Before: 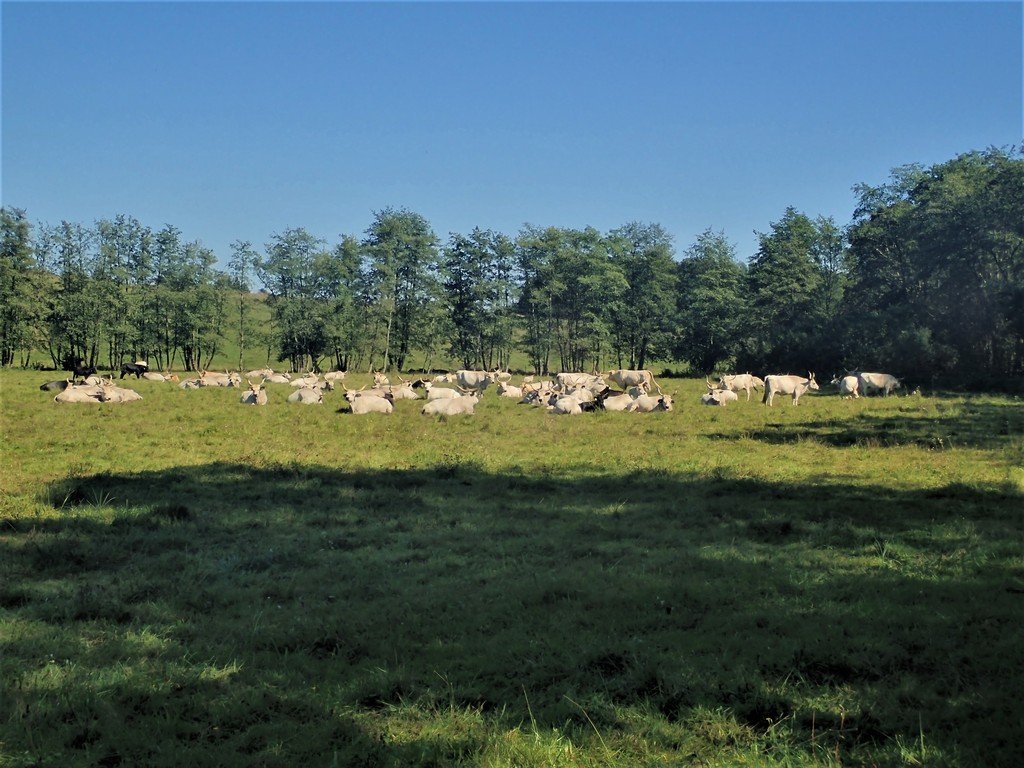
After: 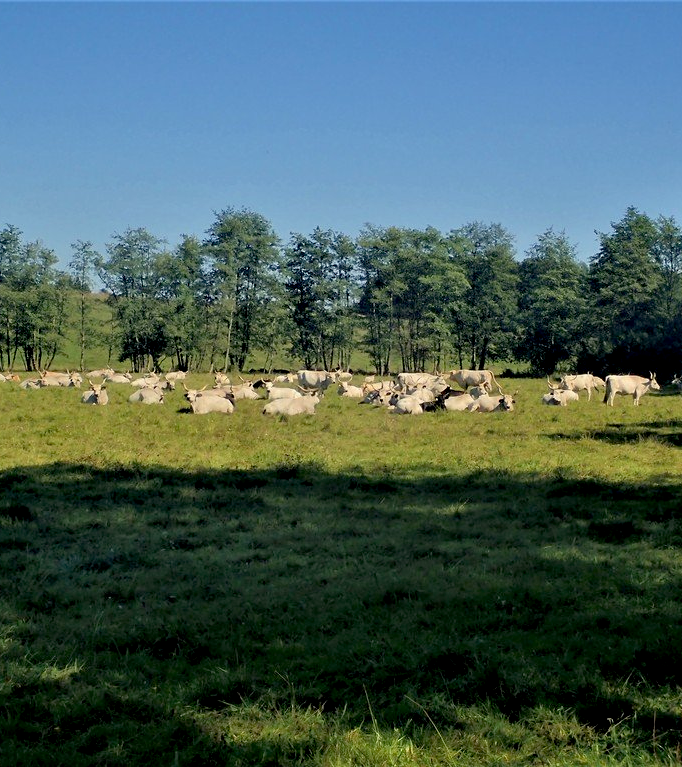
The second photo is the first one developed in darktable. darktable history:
crop and rotate: left 15.546%, right 17.787%
color correction: highlights b* 3
exposure: black level correction 0.012, compensate highlight preservation false
